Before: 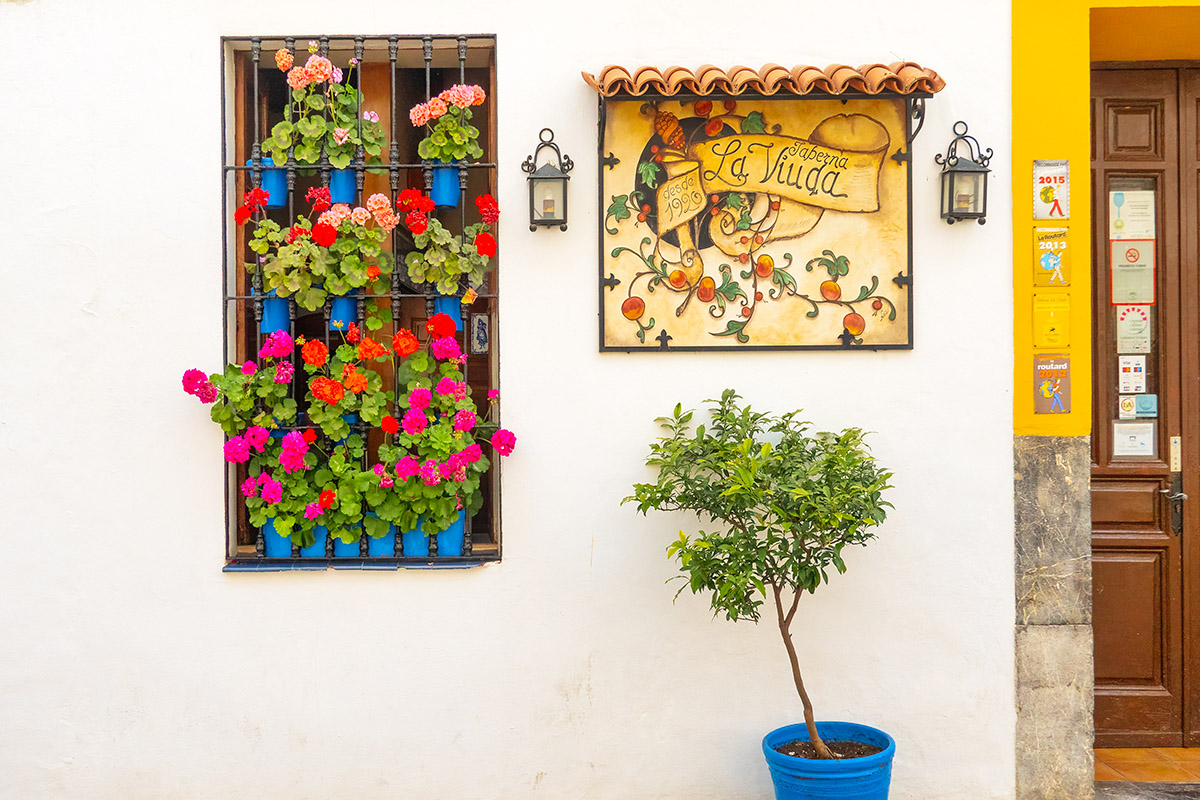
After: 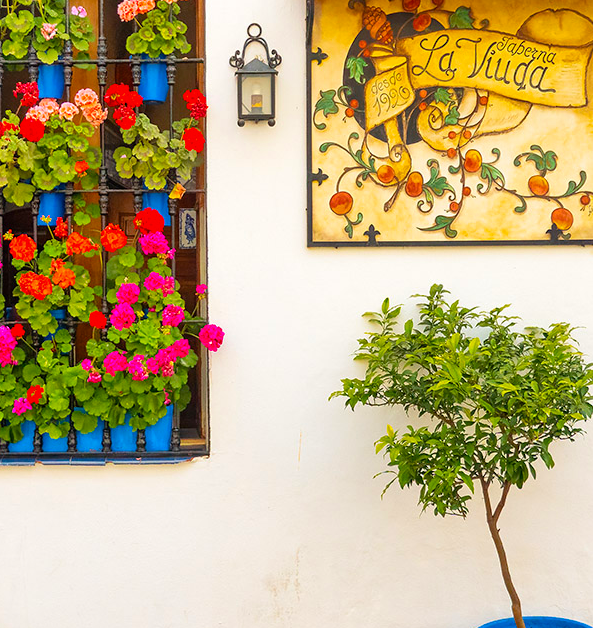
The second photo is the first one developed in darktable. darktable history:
rotate and perspective: automatic cropping off
crop and rotate: angle 0.02°, left 24.353%, top 13.219%, right 26.156%, bottom 8.224%
color balance rgb: perceptual saturation grading › global saturation 20%, global vibrance 20%
